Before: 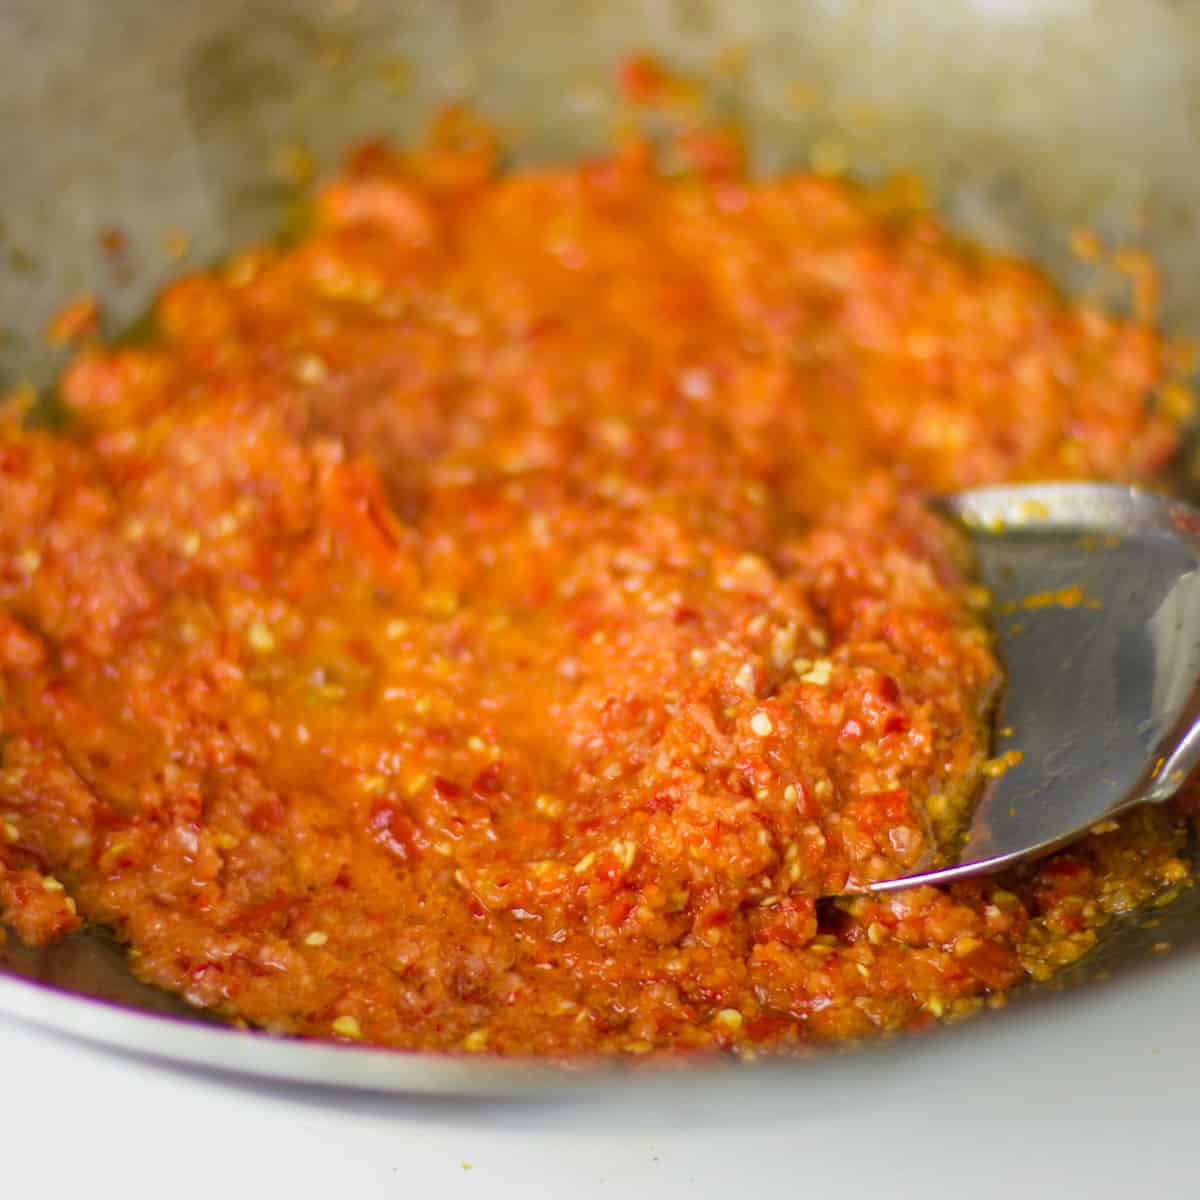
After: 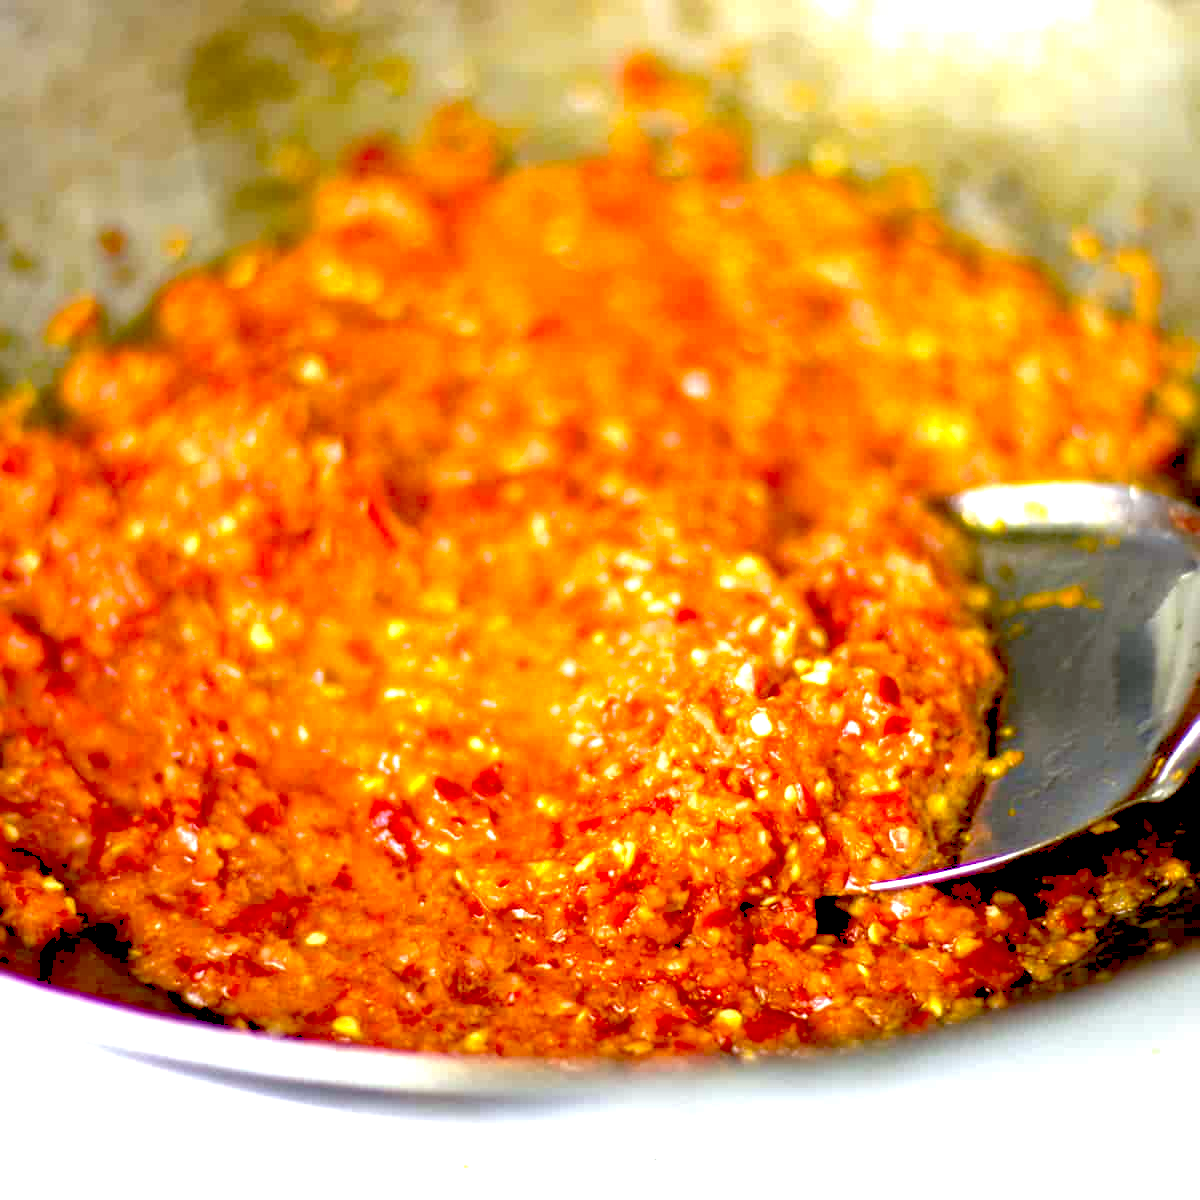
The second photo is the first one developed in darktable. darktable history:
exposure: black level correction 0.04, exposure 0.5 EV, compensate highlight preservation false
white balance: red 0.98, blue 1.034
levels: levels [0, 0.352, 0.703]
tone curve: curves: ch0 [(0, 0) (0.797, 0.684) (1, 1)], color space Lab, linked channels, preserve colors none
